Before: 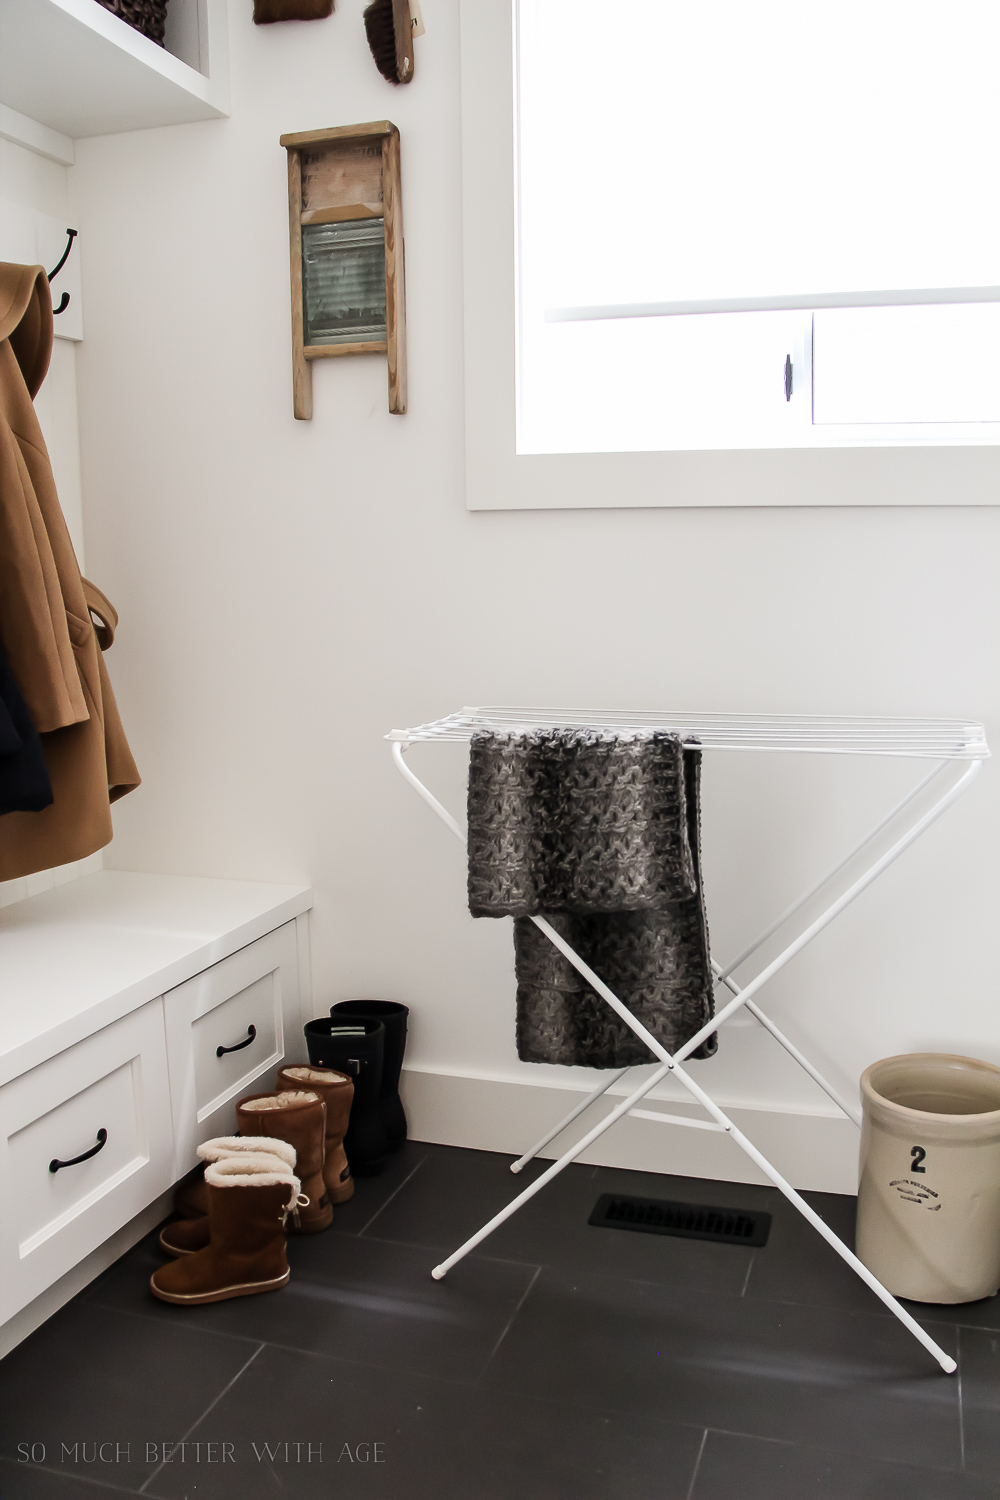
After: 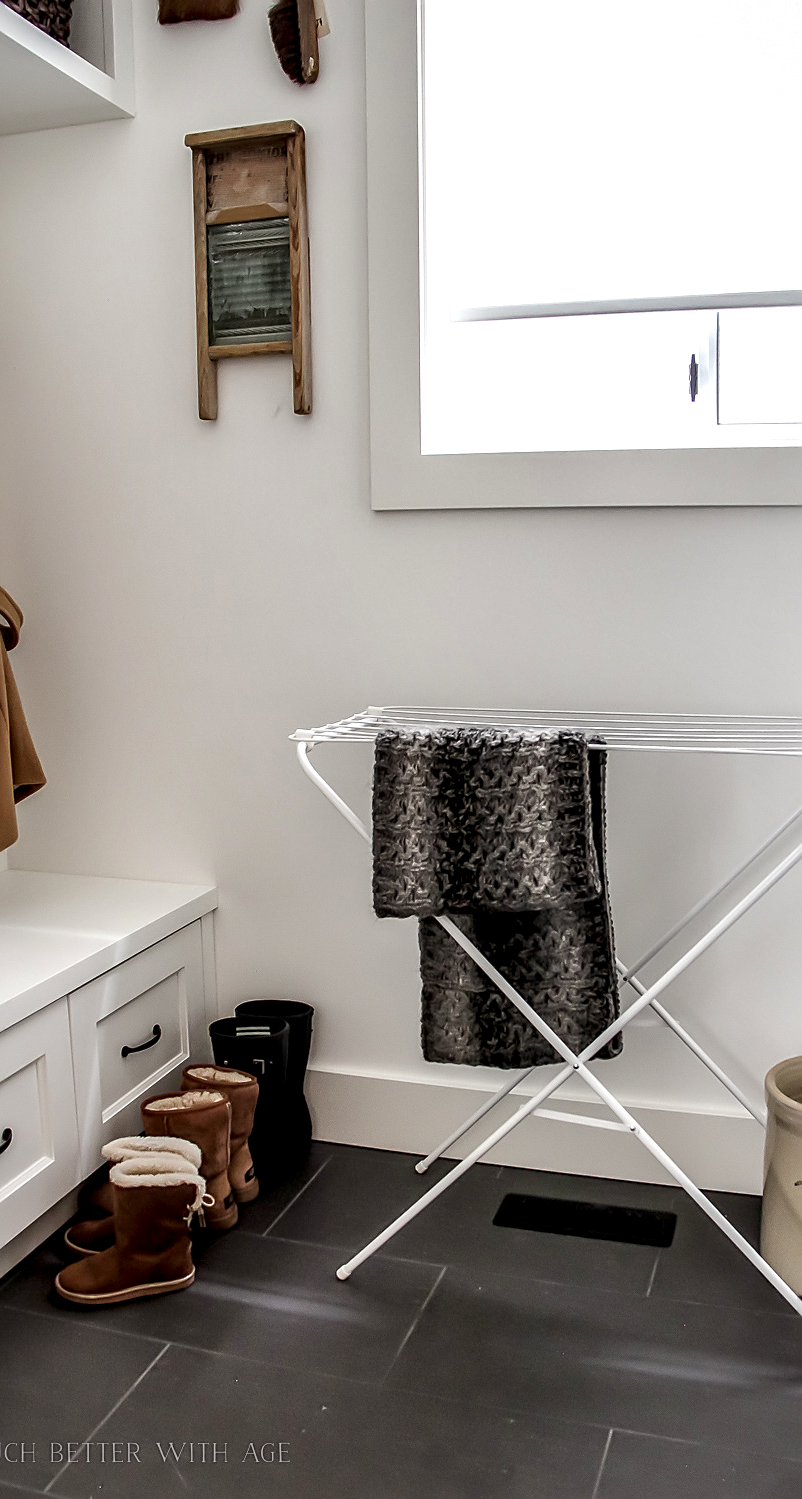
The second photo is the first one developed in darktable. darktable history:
local contrast: highlights 20%, shadows 70%, detail 170%
sharpen: on, module defaults
crop and rotate: left 9.597%, right 10.195%
shadows and highlights: on, module defaults
